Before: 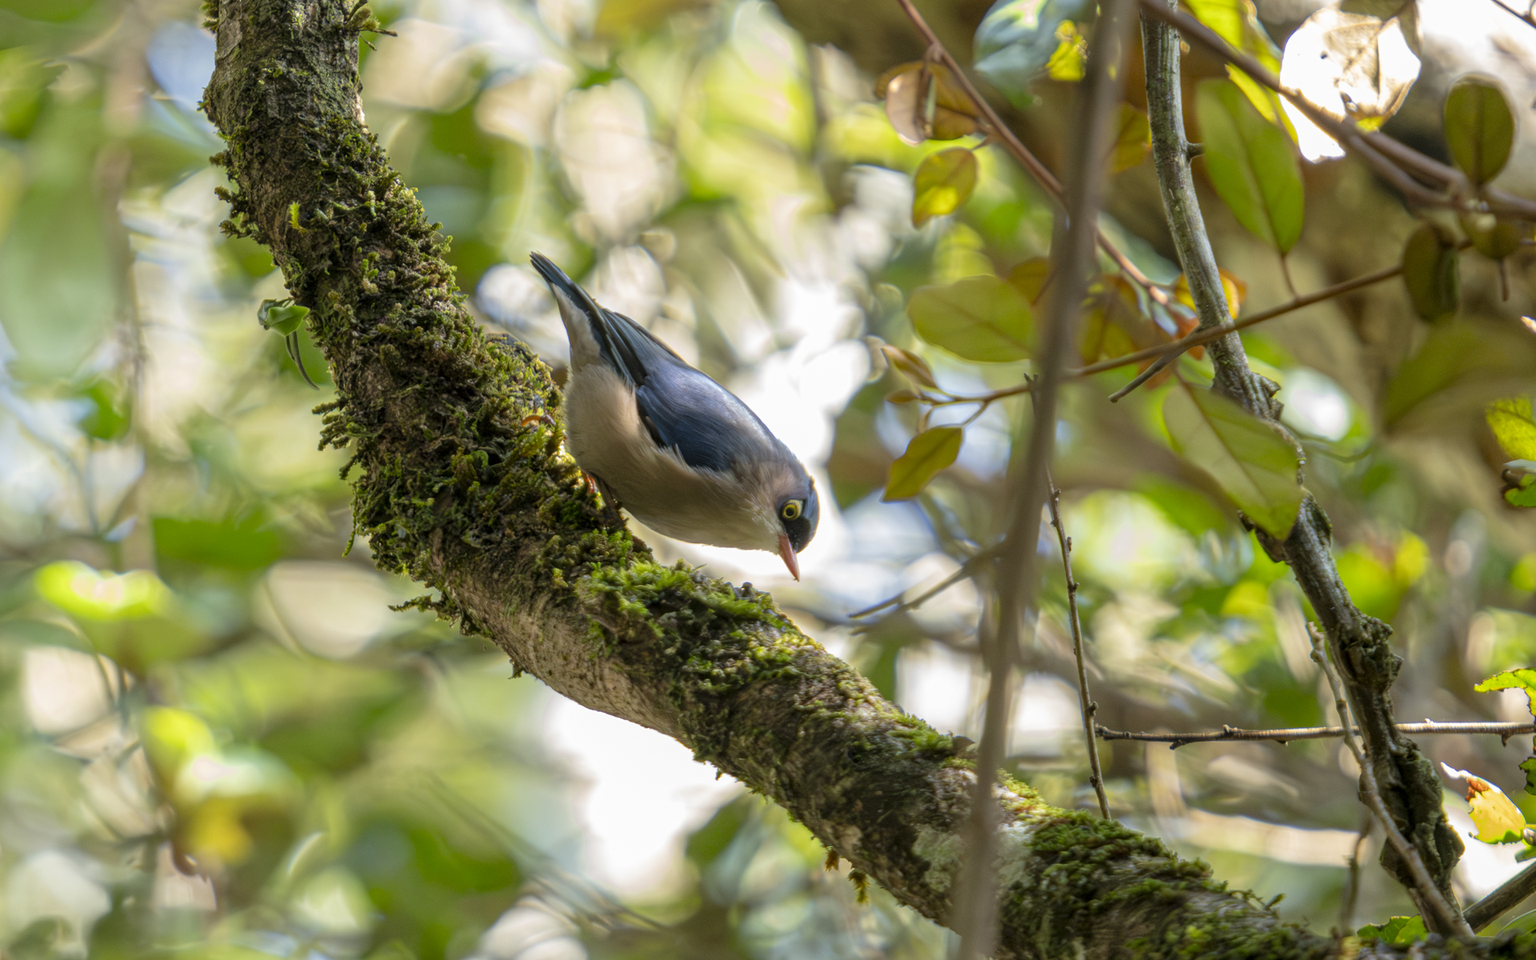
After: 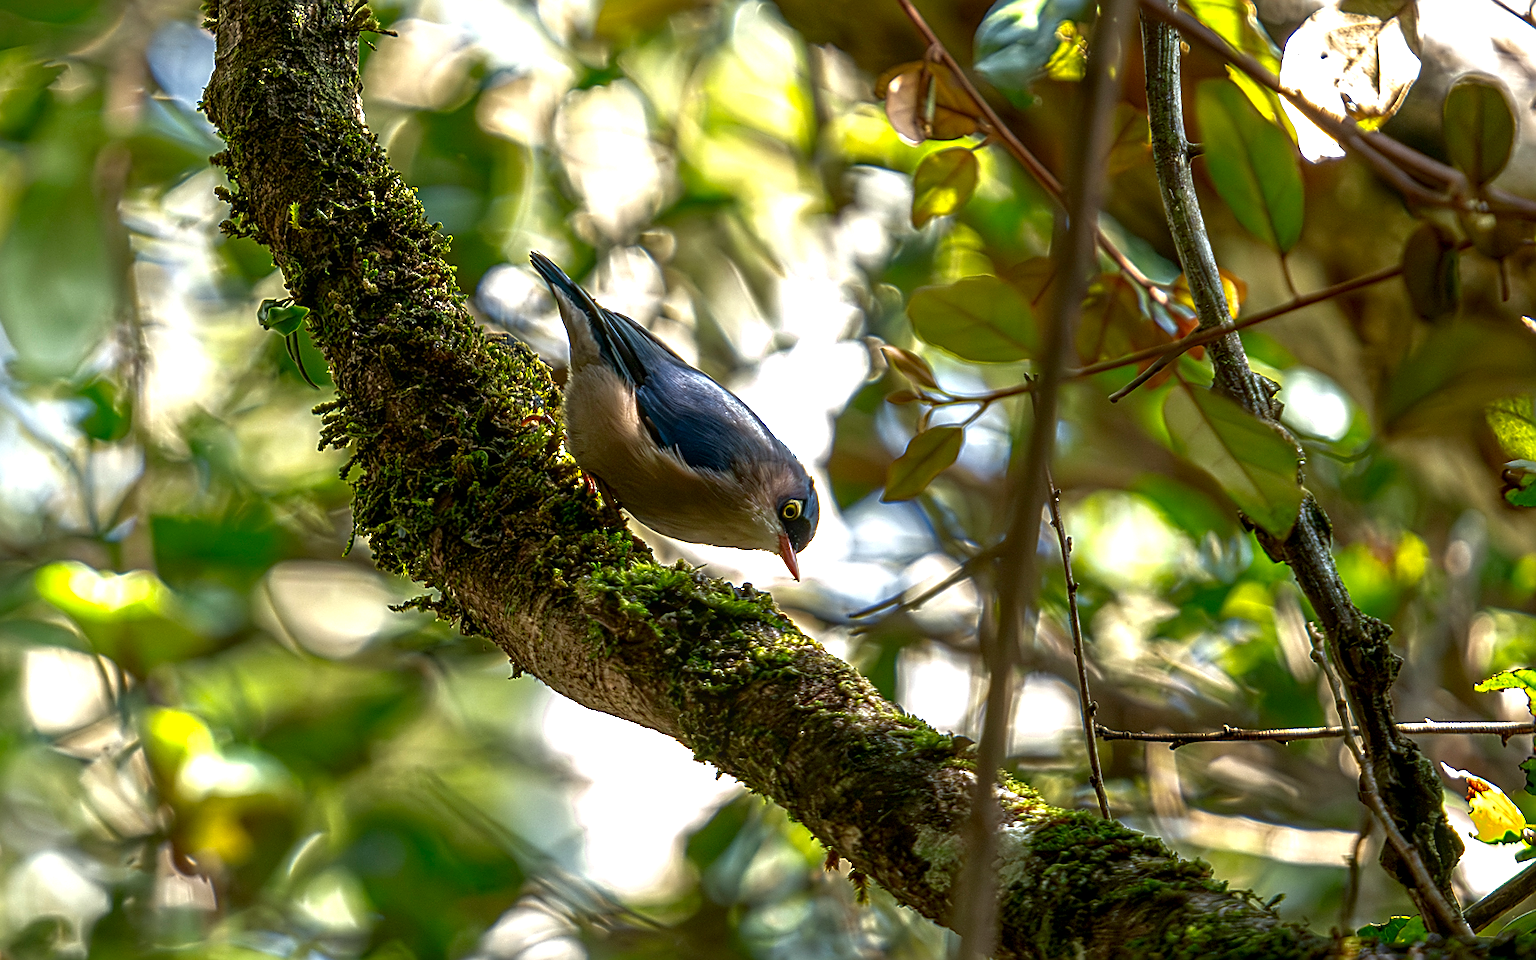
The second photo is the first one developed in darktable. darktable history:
base curve: curves: ch0 [(0, 0) (0.826, 0.587) (1, 1)]
sharpen: amount 1
contrast brightness saturation: contrast 0.19, brightness -0.11, saturation 0.21
exposure: black level correction 0.001, exposure 0.5 EV, compensate exposure bias true, compensate highlight preservation false
local contrast: on, module defaults
